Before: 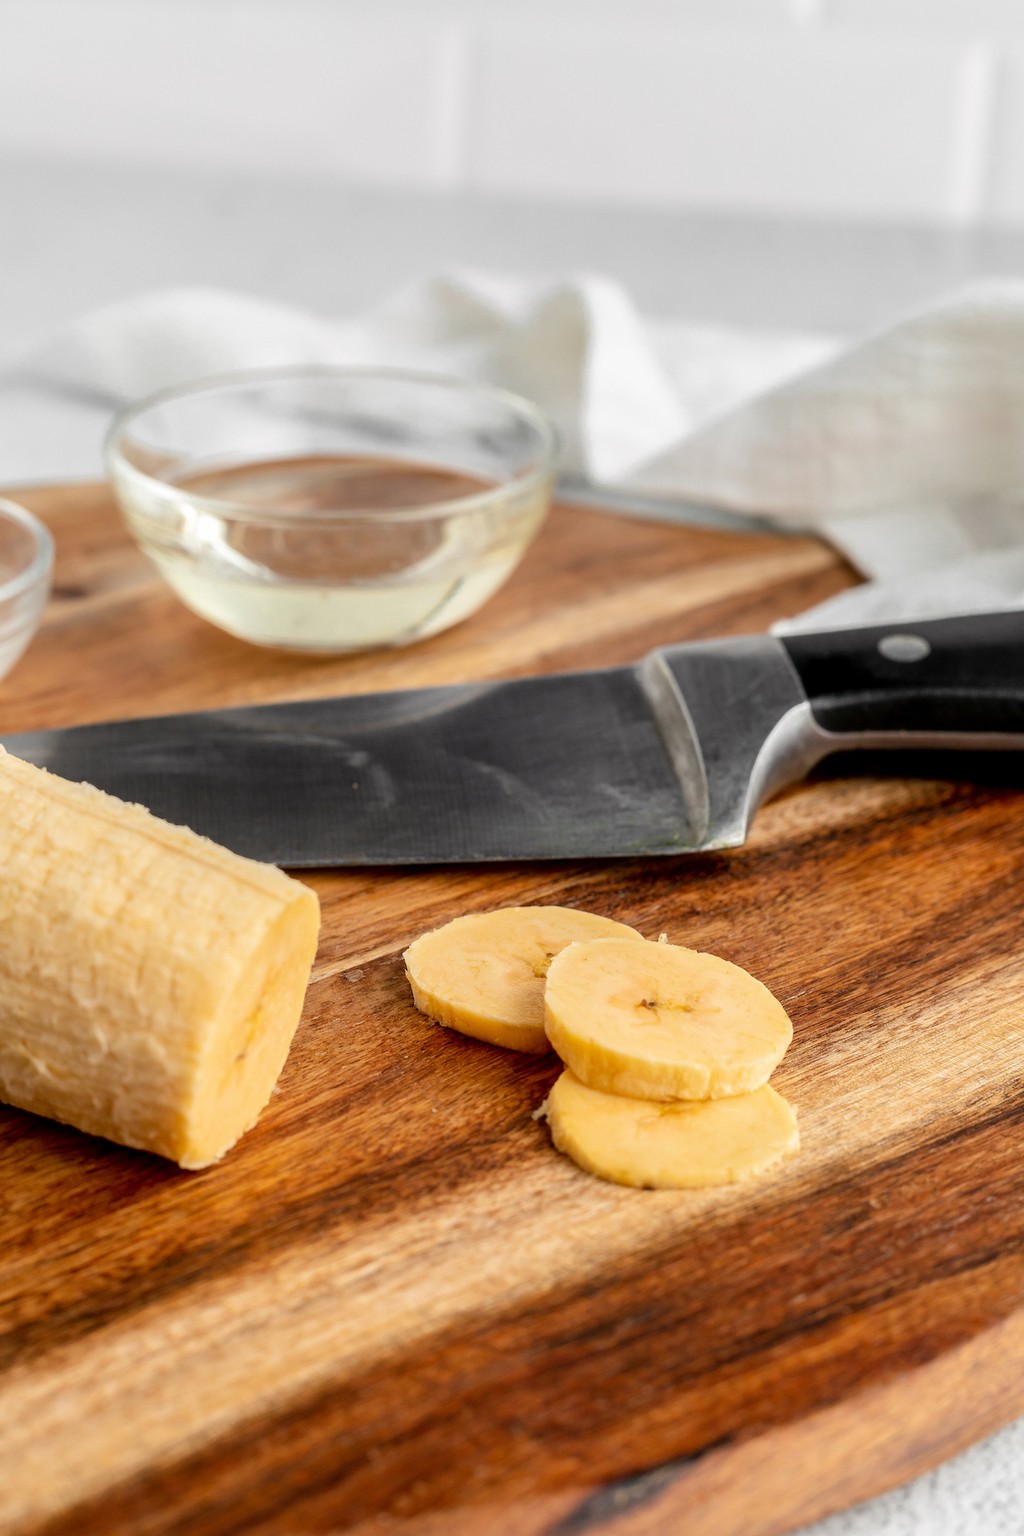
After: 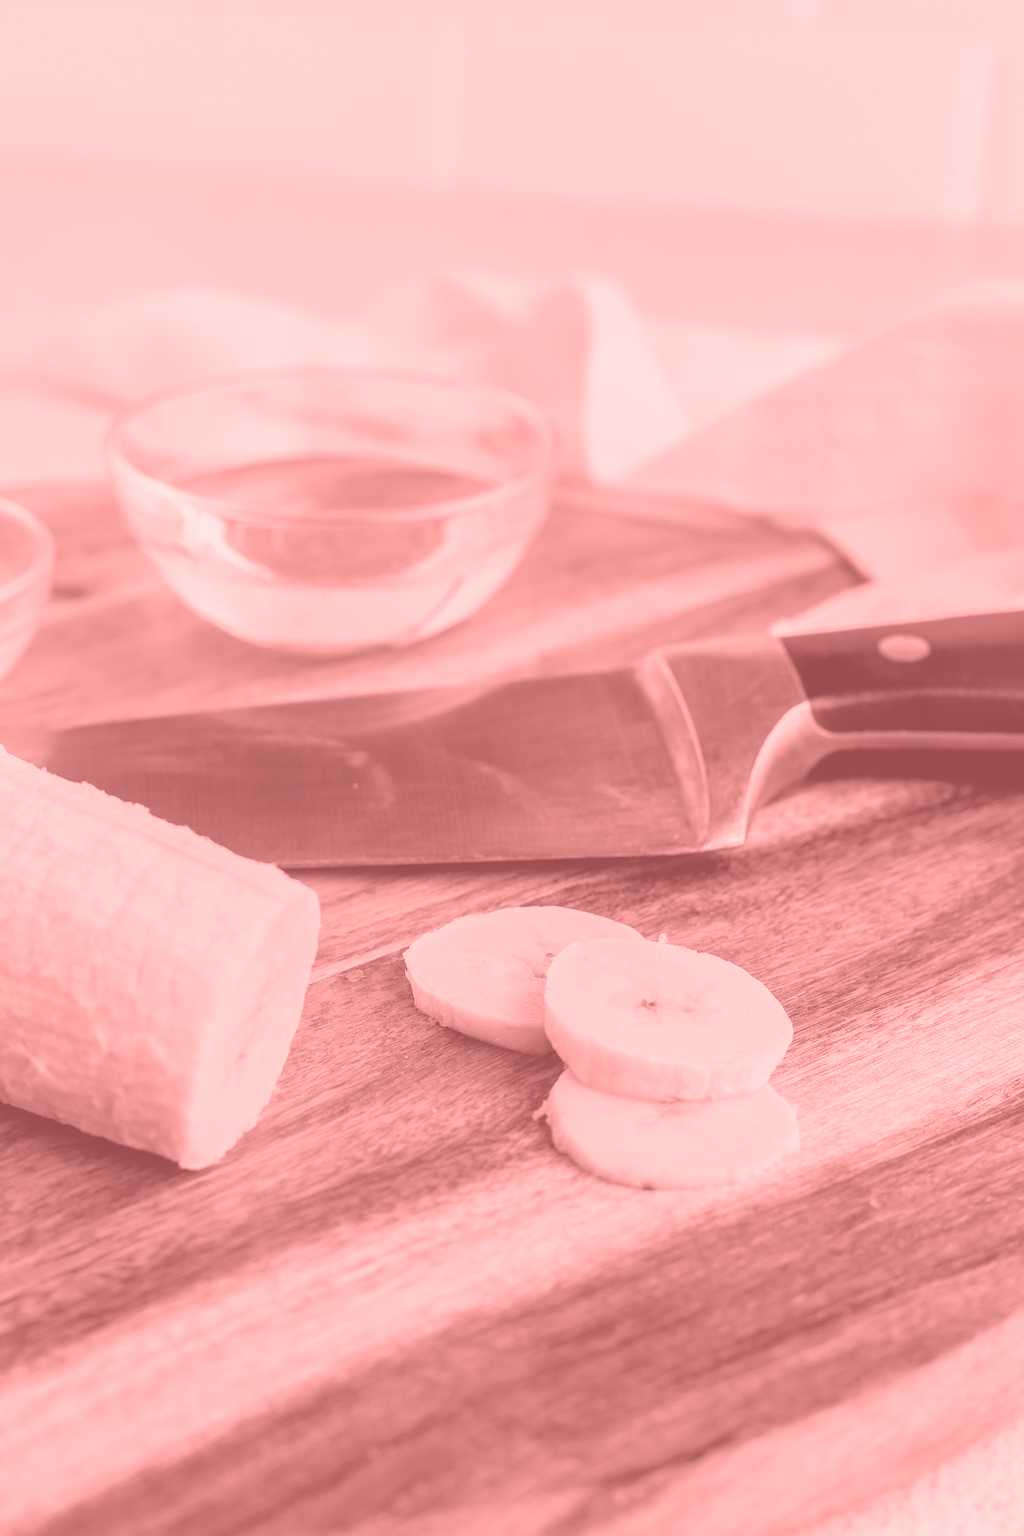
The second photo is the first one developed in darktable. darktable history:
colorize: saturation 51%, source mix 50.67%, lightness 50.67%
exposure: black level correction -0.002, exposure 0.54 EV, compensate highlight preservation false
